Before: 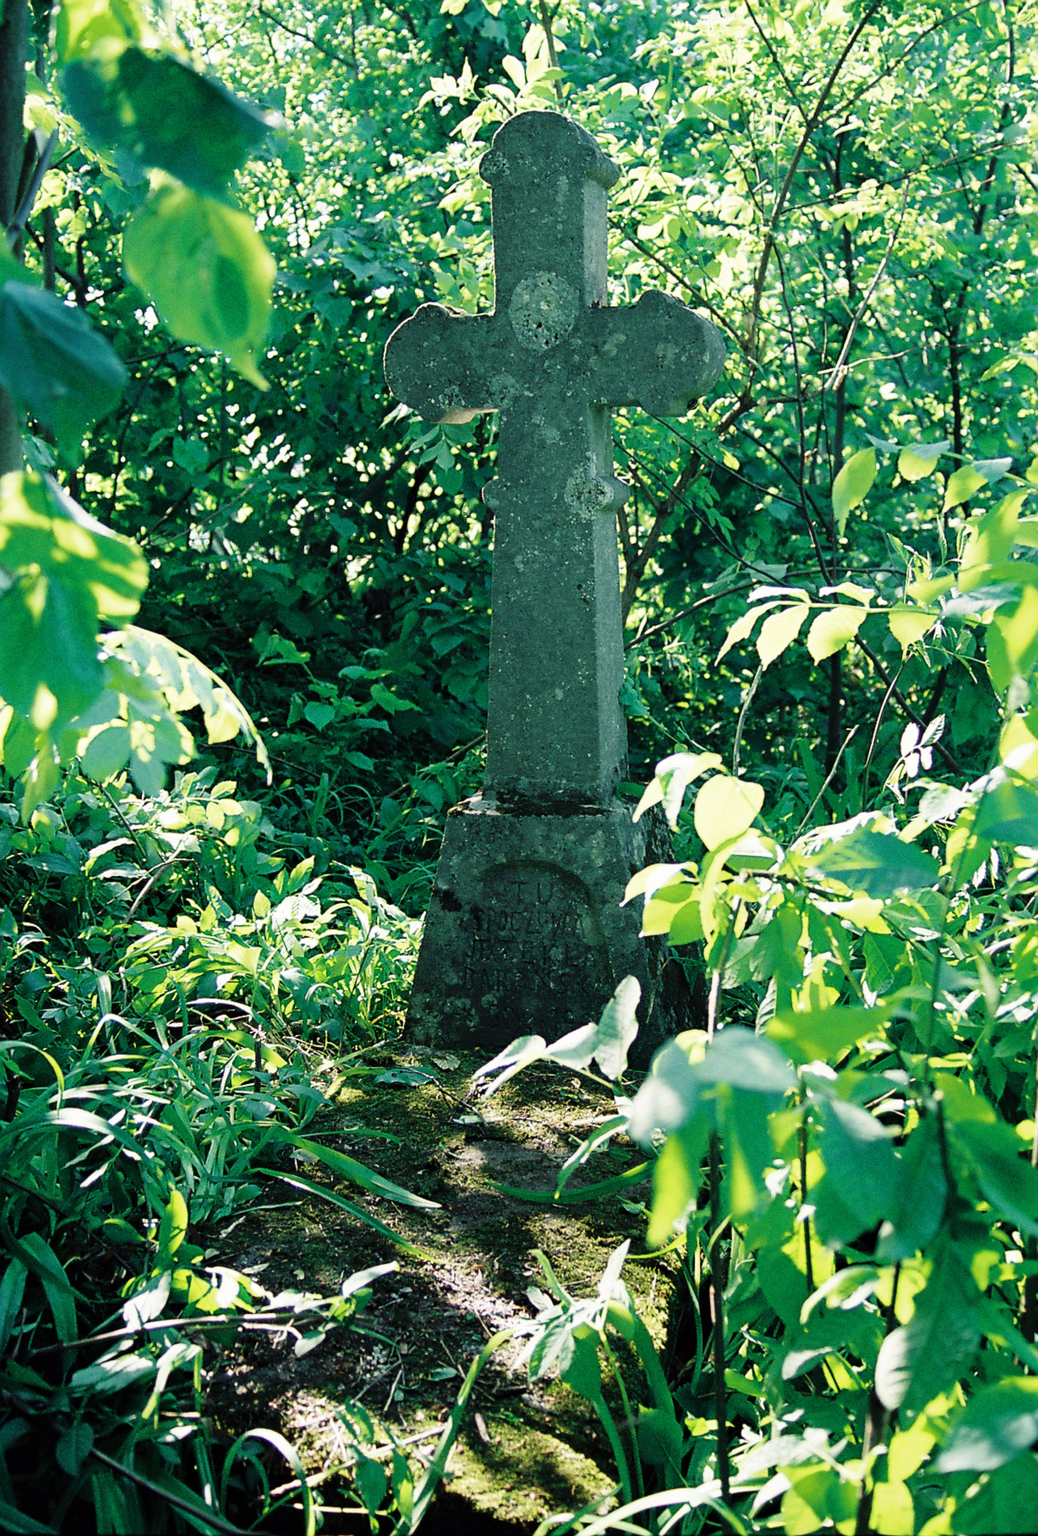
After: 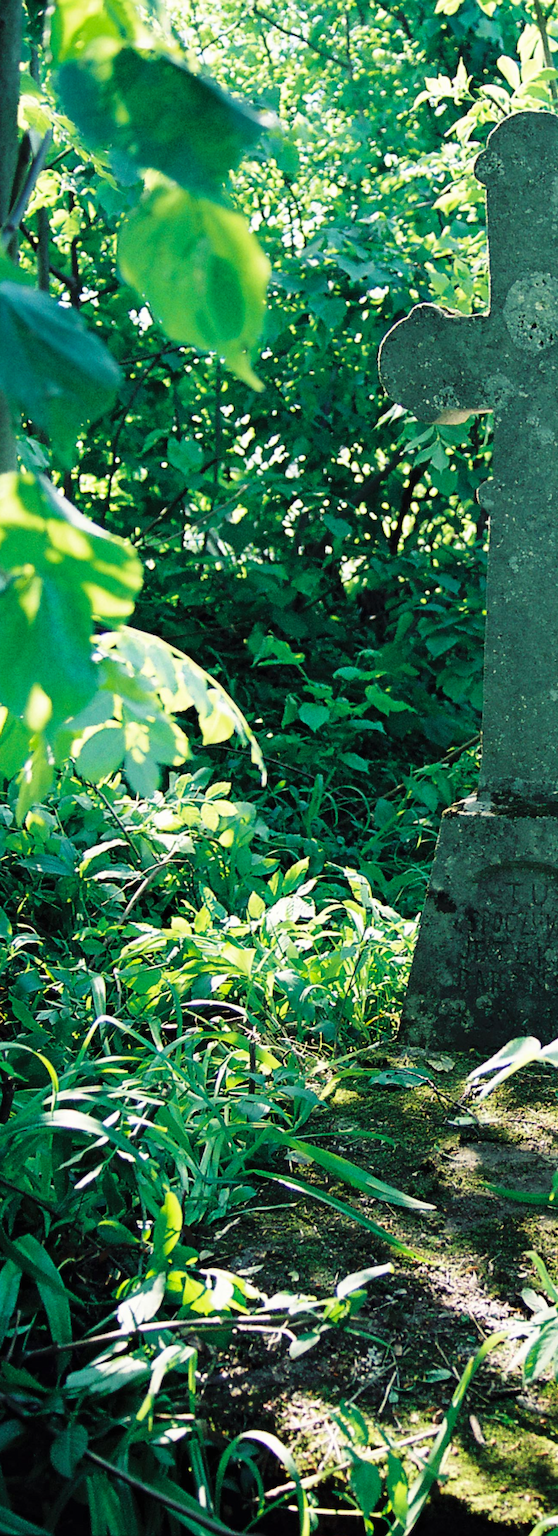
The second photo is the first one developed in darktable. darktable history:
crop: left 0.587%, right 45.588%, bottom 0.086%
contrast brightness saturation: contrast 0.03, brightness 0.06, saturation 0.13
